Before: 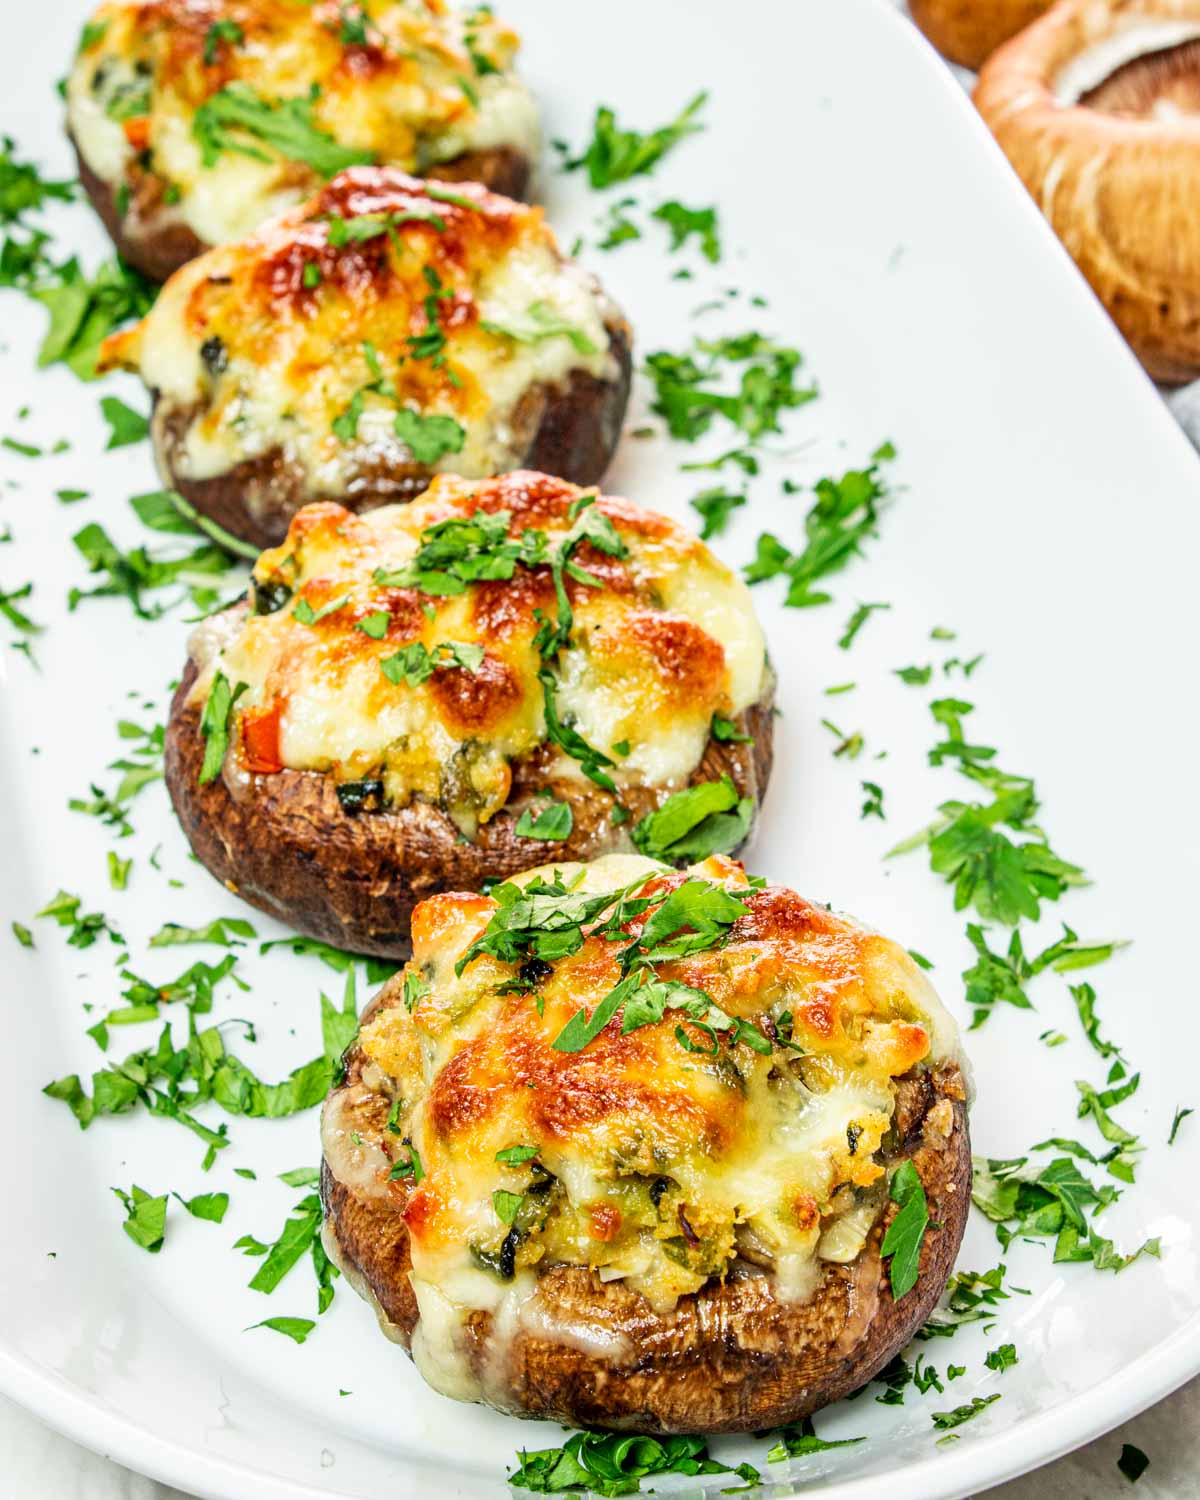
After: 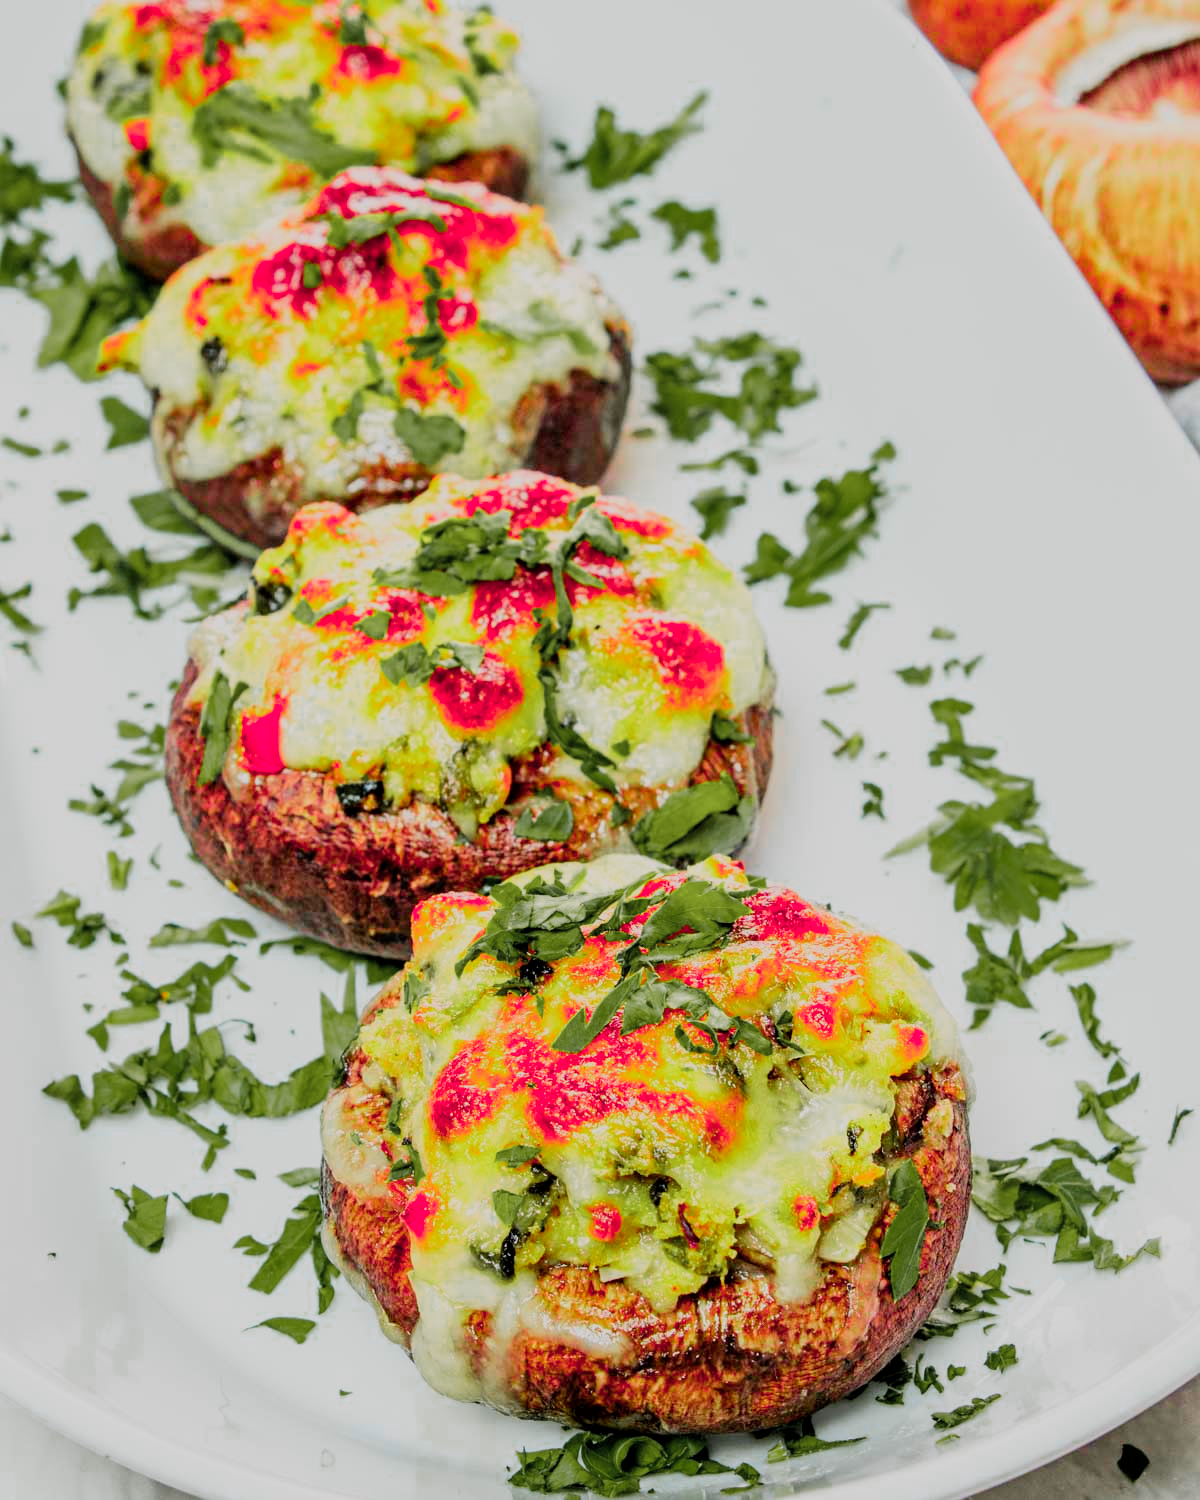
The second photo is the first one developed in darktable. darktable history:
filmic rgb: black relative exposure -7.65 EV, white relative exposure 4.56 EV, hardness 3.61
color zones: curves: ch0 [(0, 0.533) (0.126, 0.533) (0.234, 0.533) (0.368, 0.357) (0.5, 0.5) (0.625, 0.5) (0.74, 0.637) (0.875, 0.5)]; ch1 [(0.004, 0.708) (0.129, 0.662) (0.25, 0.5) (0.375, 0.331) (0.496, 0.396) (0.625, 0.649) (0.739, 0.26) (0.875, 0.5) (1, 0.478)]; ch2 [(0, 0.409) (0.132, 0.403) (0.236, 0.558) (0.379, 0.448) (0.5, 0.5) (0.625, 0.5) (0.691, 0.39) (0.875, 0.5)]
